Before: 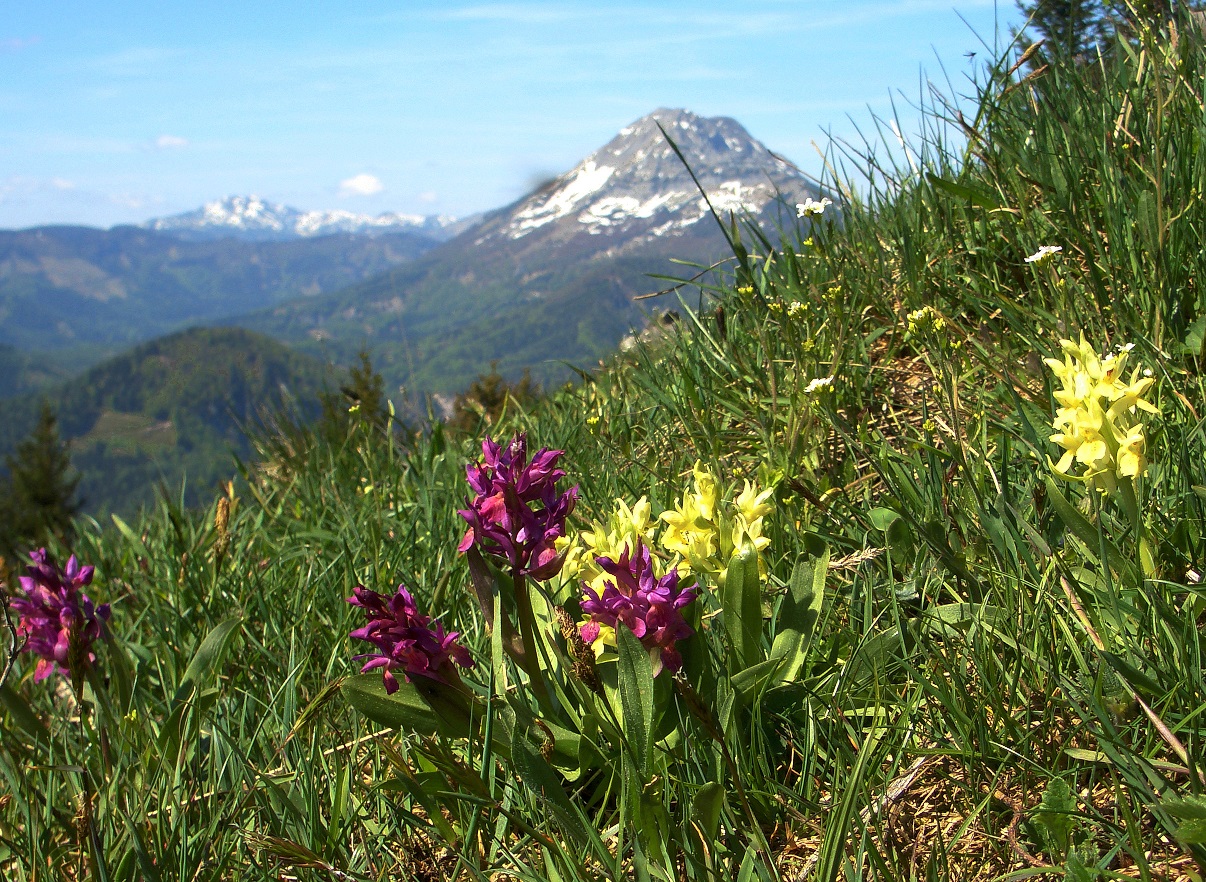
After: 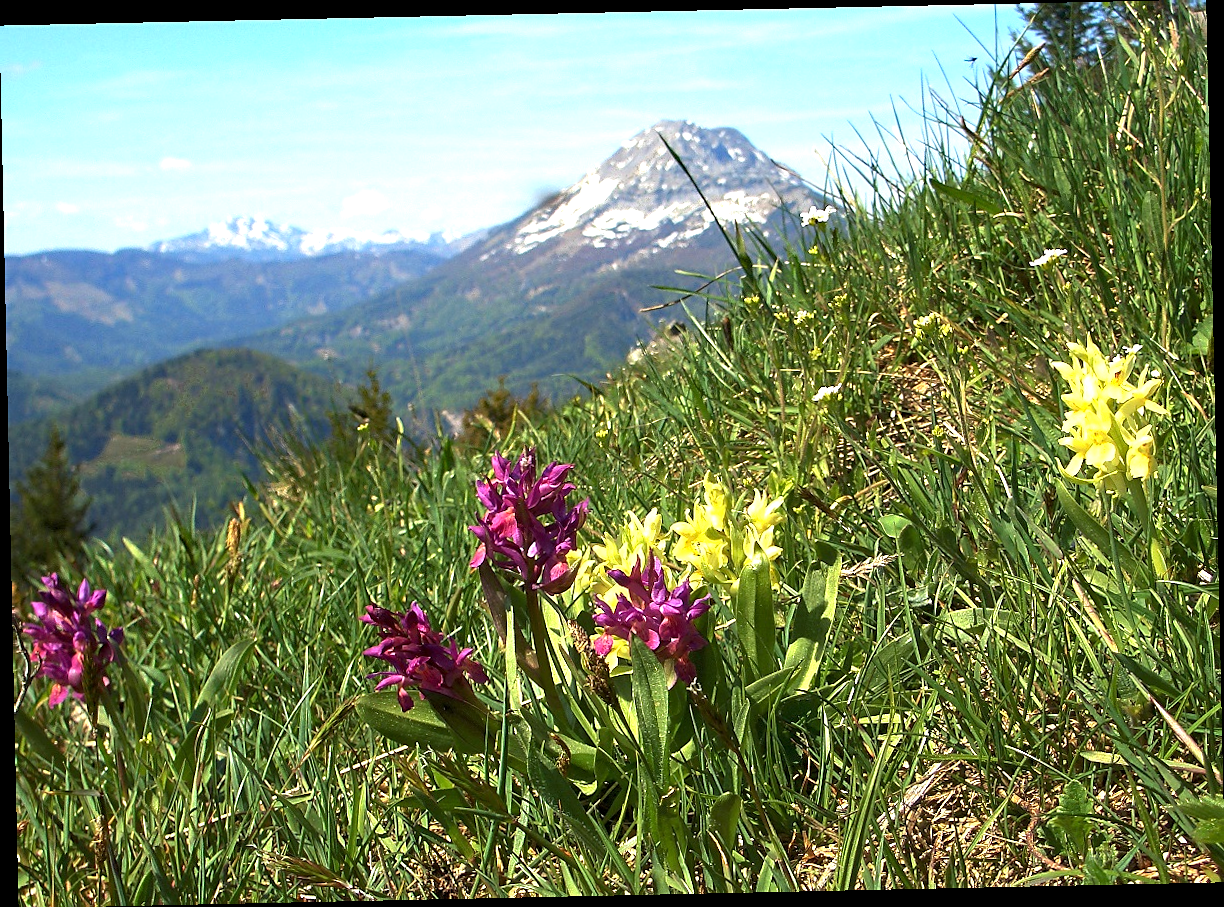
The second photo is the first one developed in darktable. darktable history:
haze removal: compatibility mode true, adaptive false
exposure: exposure 0.648 EV, compensate highlight preservation false
sharpen: radius 1.864, amount 0.398, threshold 1.271
rotate and perspective: rotation -1.24°, automatic cropping off
